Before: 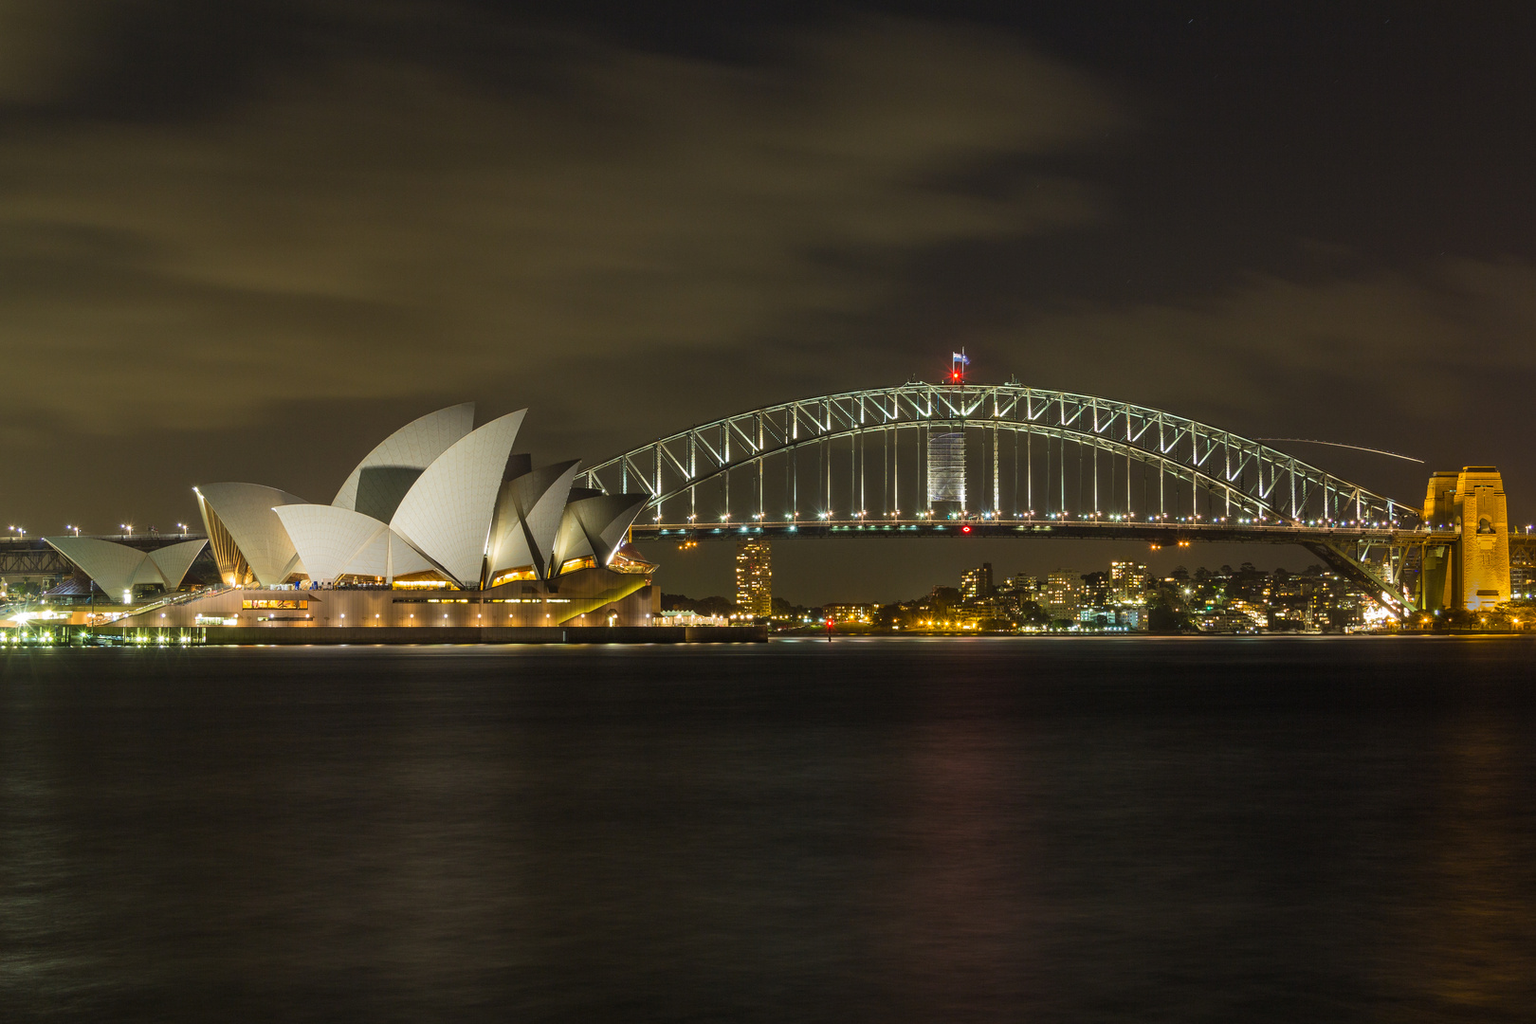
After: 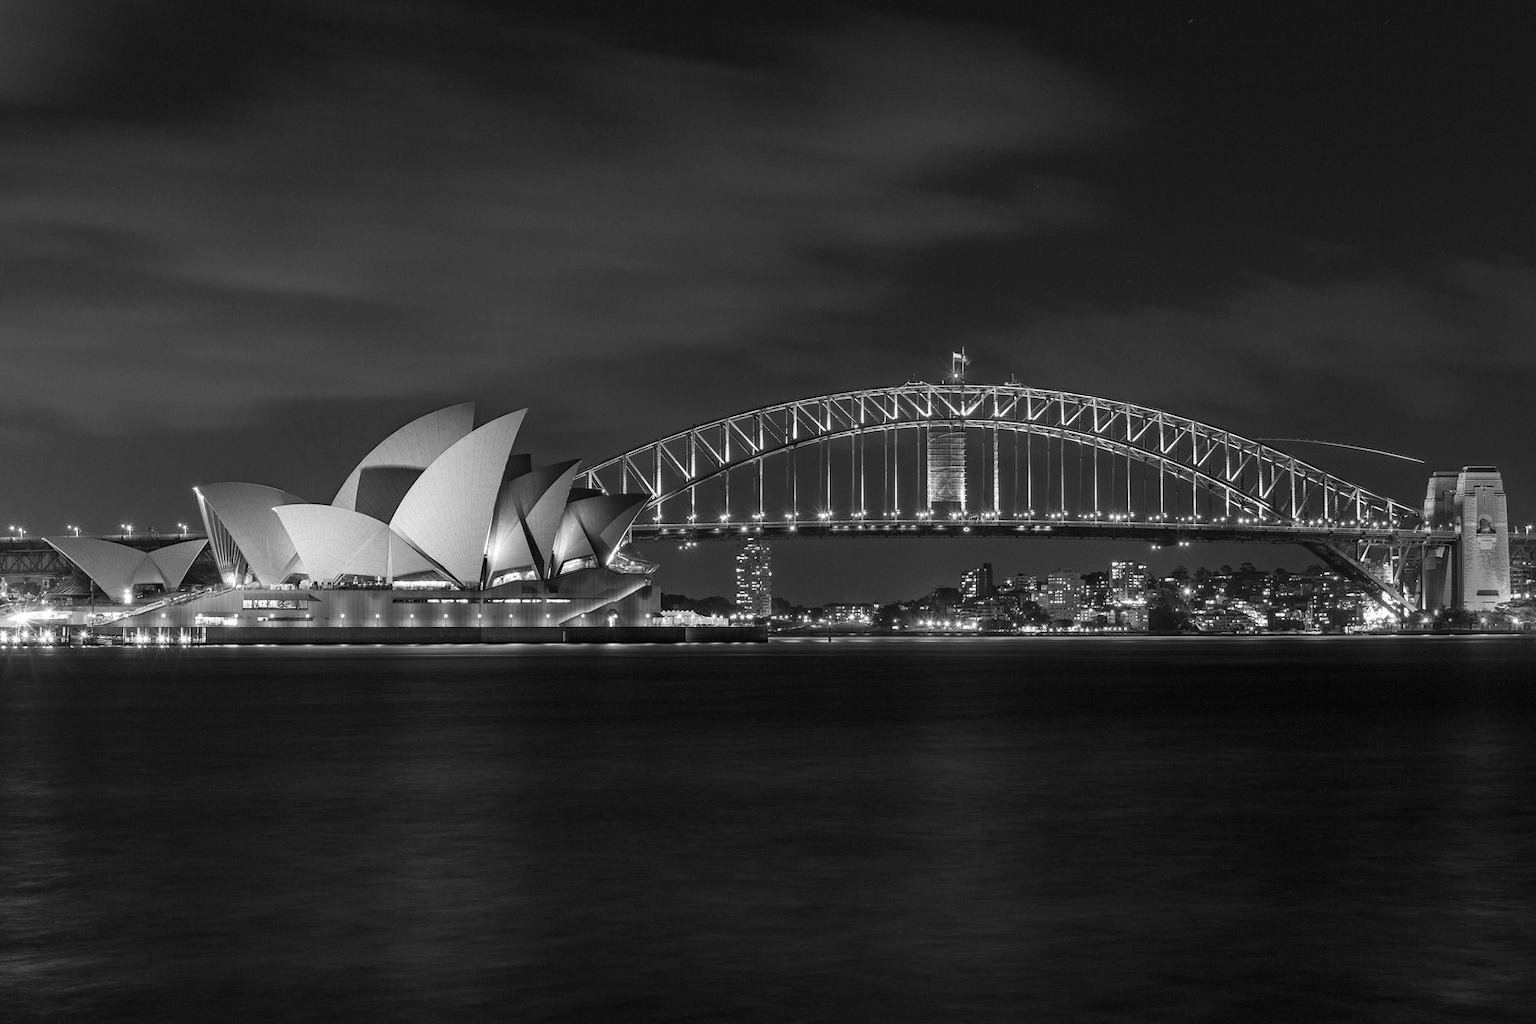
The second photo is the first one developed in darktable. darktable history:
haze removal: compatibility mode true, adaptive false
color zones: curves: ch0 [(0.002, 0.593) (0.143, 0.417) (0.285, 0.541) (0.455, 0.289) (0.608, 0.327) (0.727, 0.283) (0.869, 0.571) (1, 0.603)]; ch1 [(0, 0) (0.143, 0) (0.286, 0) (0.429, 0) (0.571, 0) (0.714, 0) (0.857, 0)]
exposure: black level correction 0.001, compensate exposure bias true, compensate highlight preservation false
